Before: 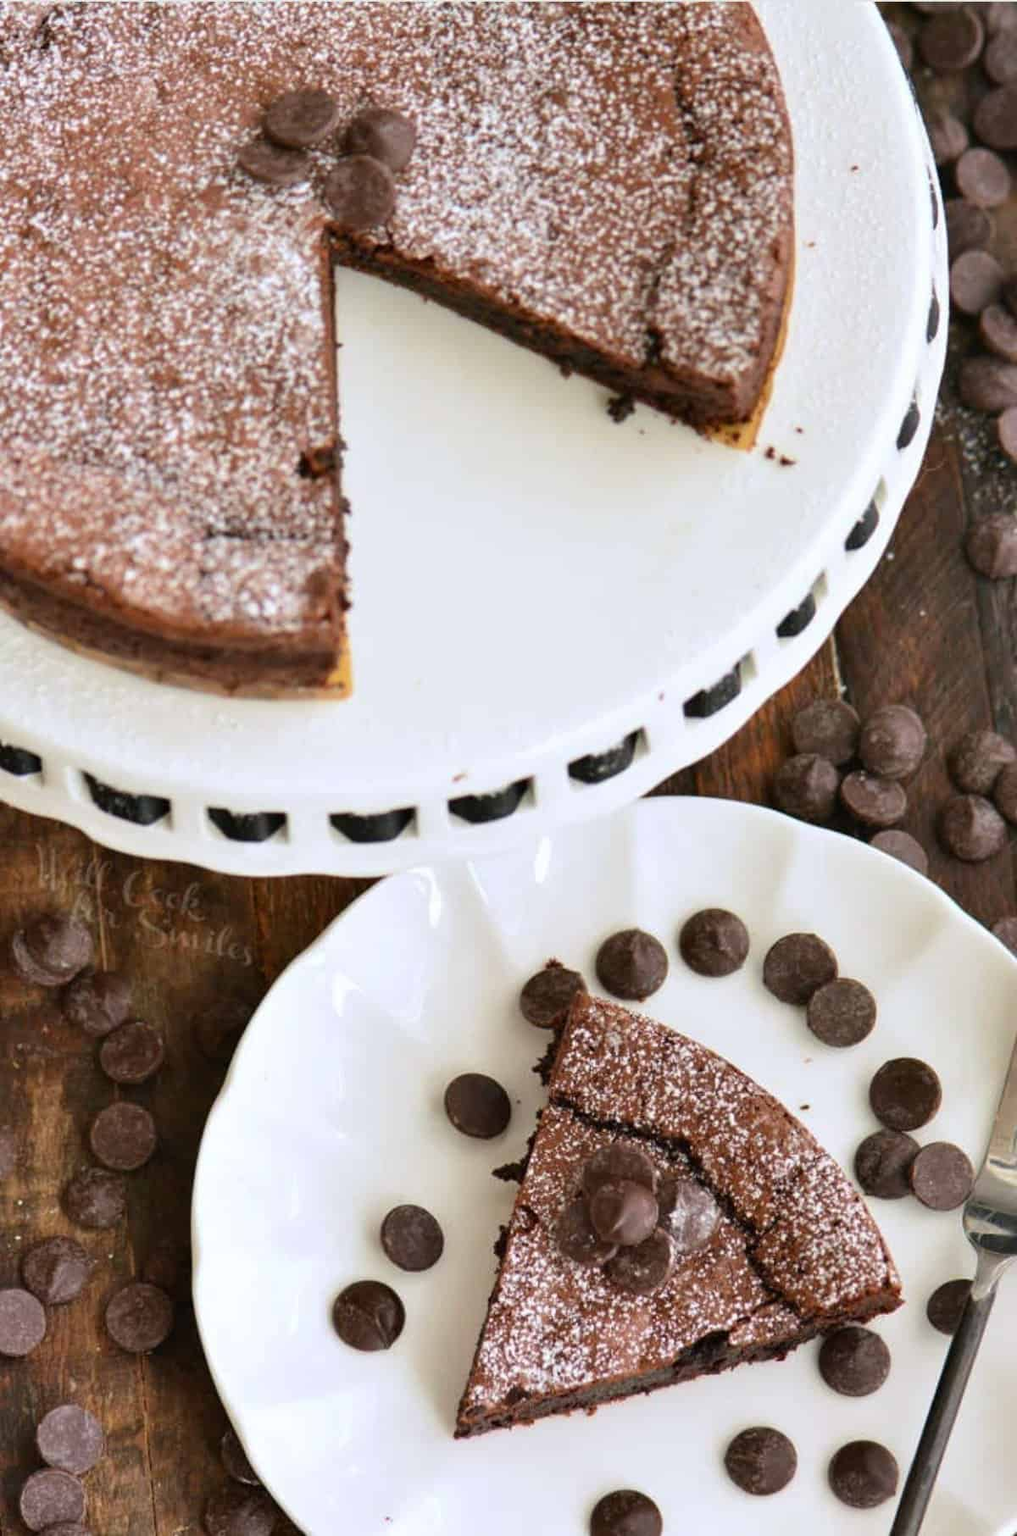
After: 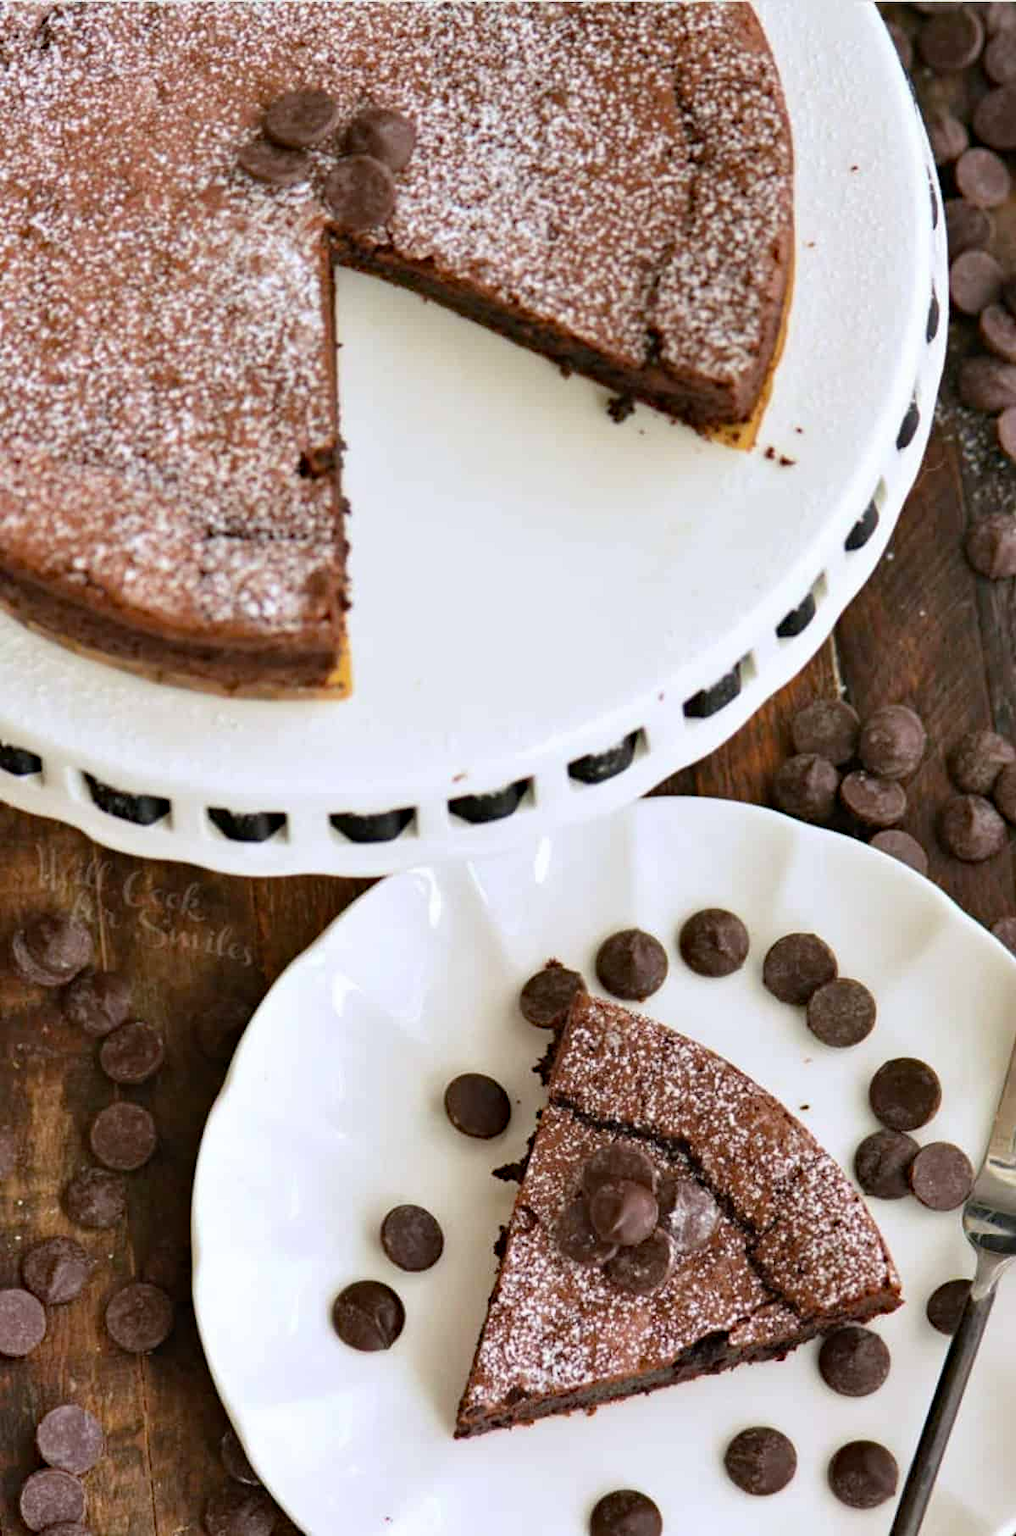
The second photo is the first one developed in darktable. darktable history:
haze removal: strength 0.298, distance 0.255, compatibility mode true, adaptive false
